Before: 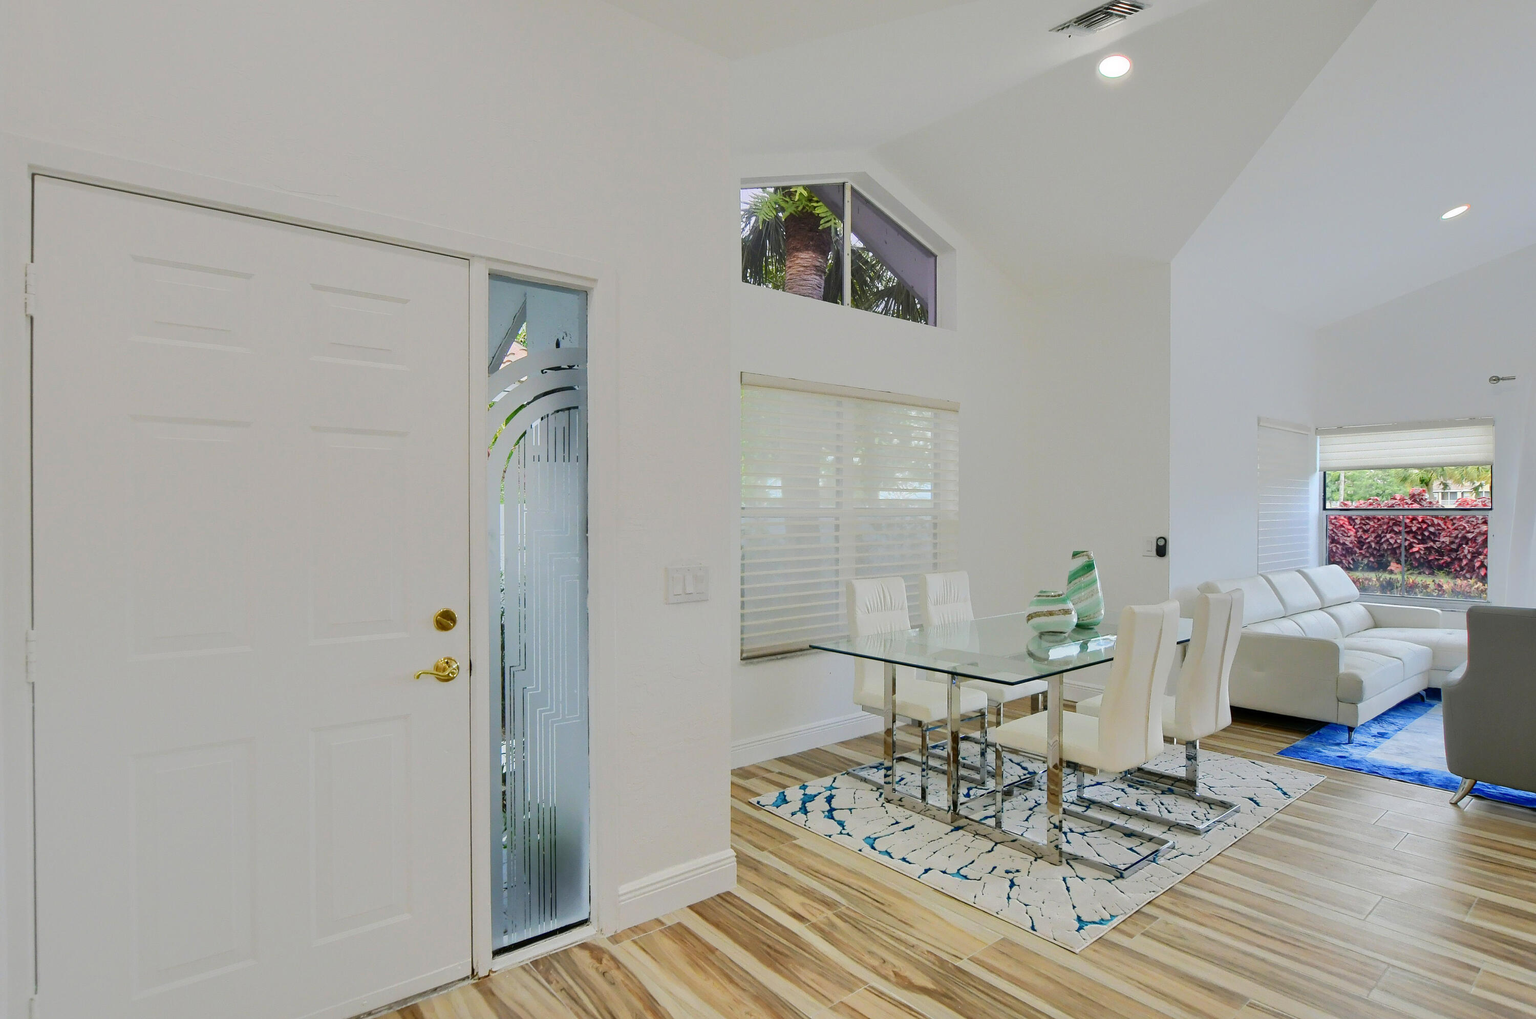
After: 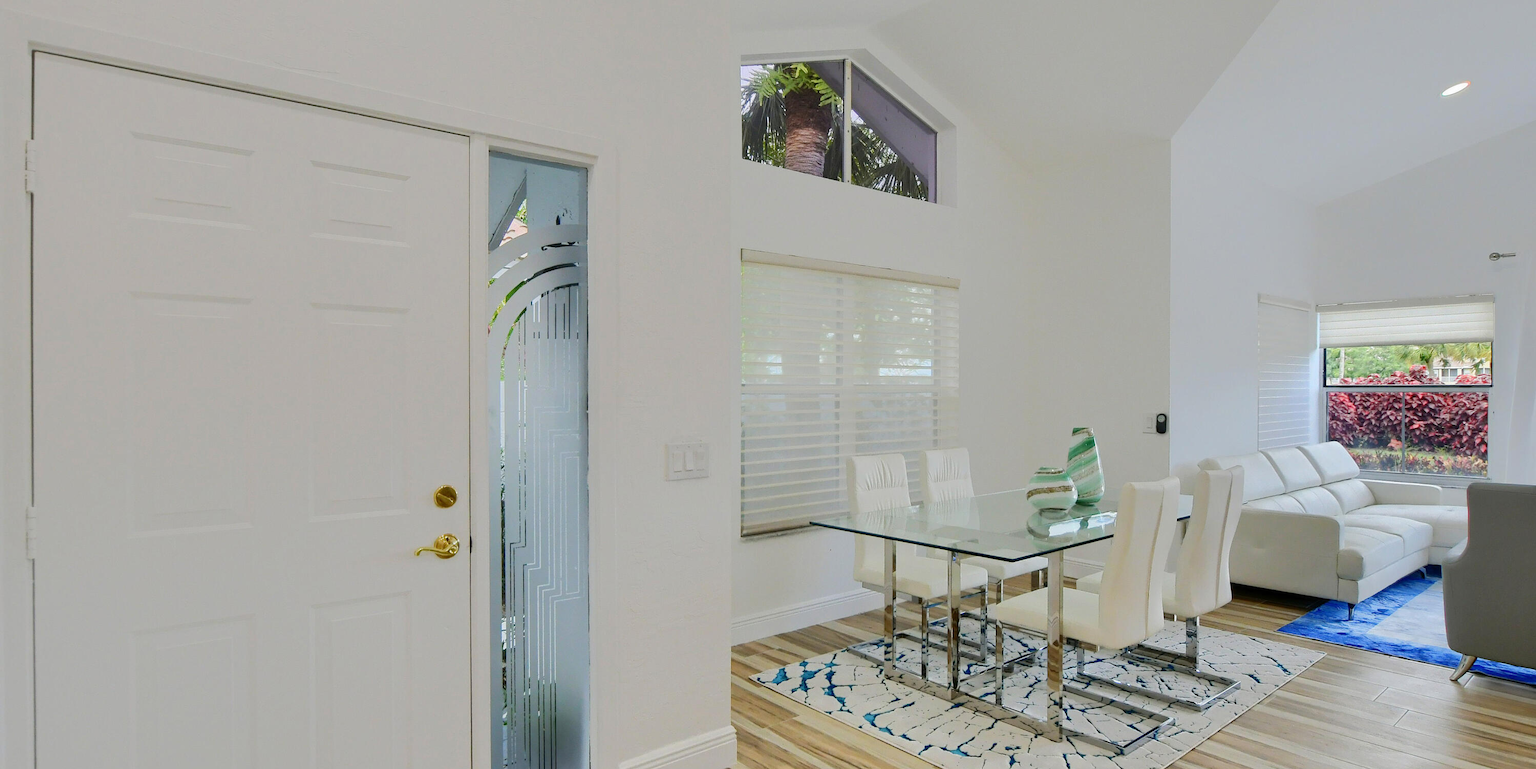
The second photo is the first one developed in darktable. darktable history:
crop and rotate: top 12.123%, bottom 12.35%
